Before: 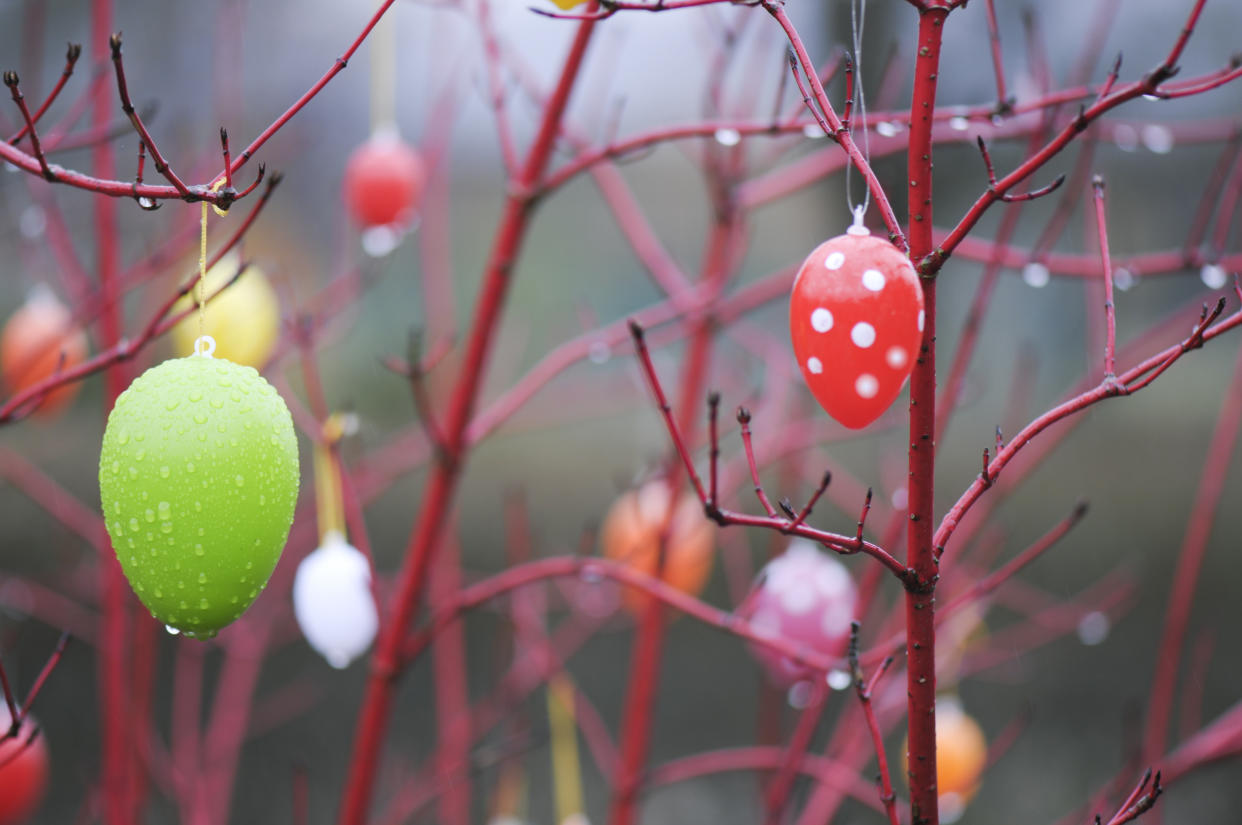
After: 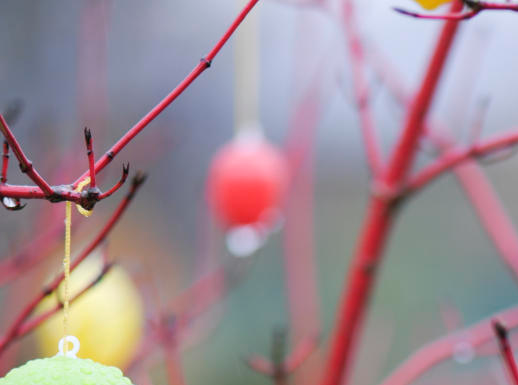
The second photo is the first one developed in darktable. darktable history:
crop and rotate: left 11.002%, top 0.081%, right 47.233%, bottom 53.213%
